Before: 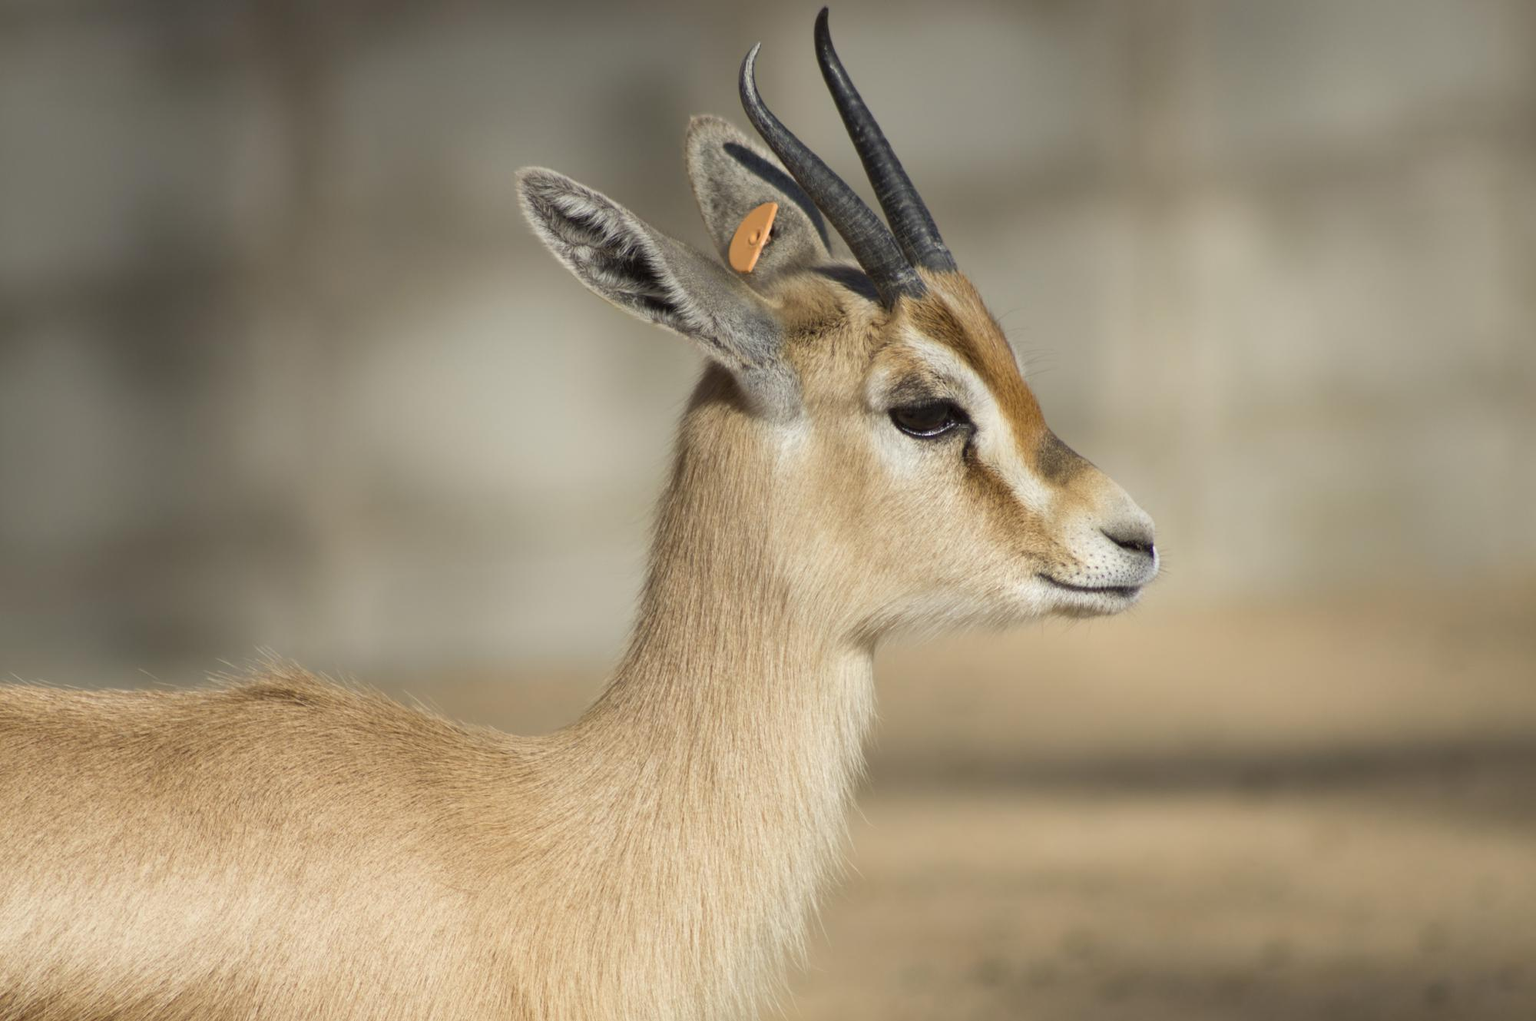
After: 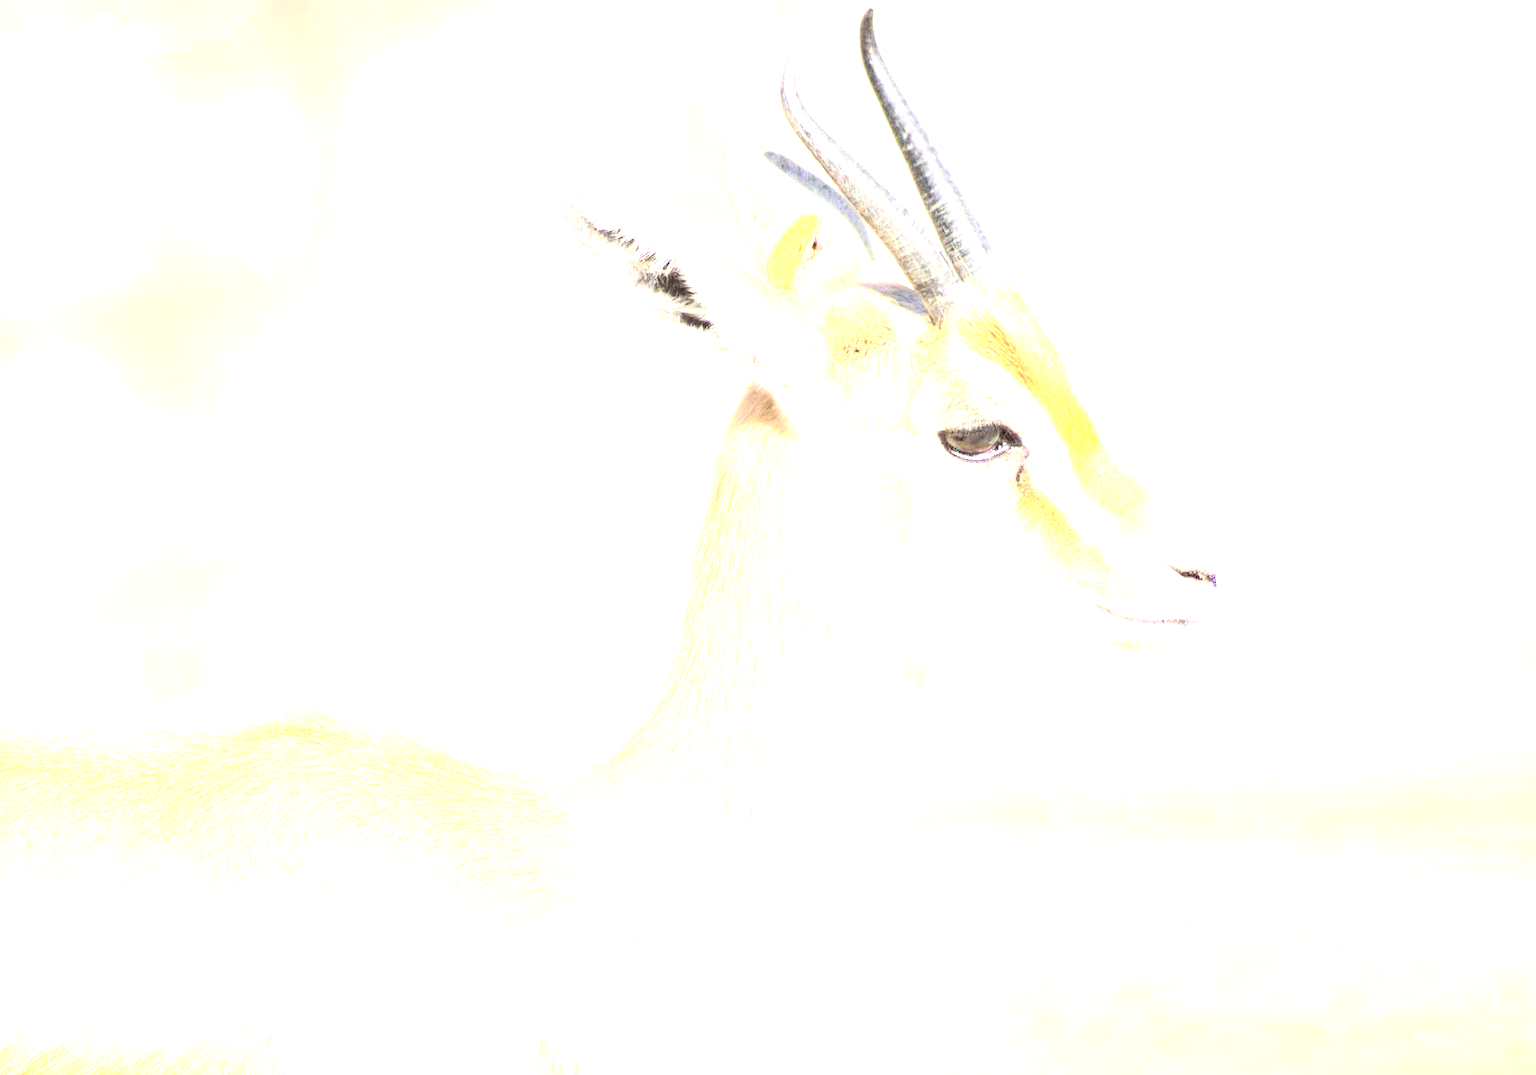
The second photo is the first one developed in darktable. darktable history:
crop and rotate: right 5.167%
contrast brightness saturation: contrast 0.28
exposure: black level correction 0, exposure 4 EV, compensate exposure bias true, compensate highlight preservation false
